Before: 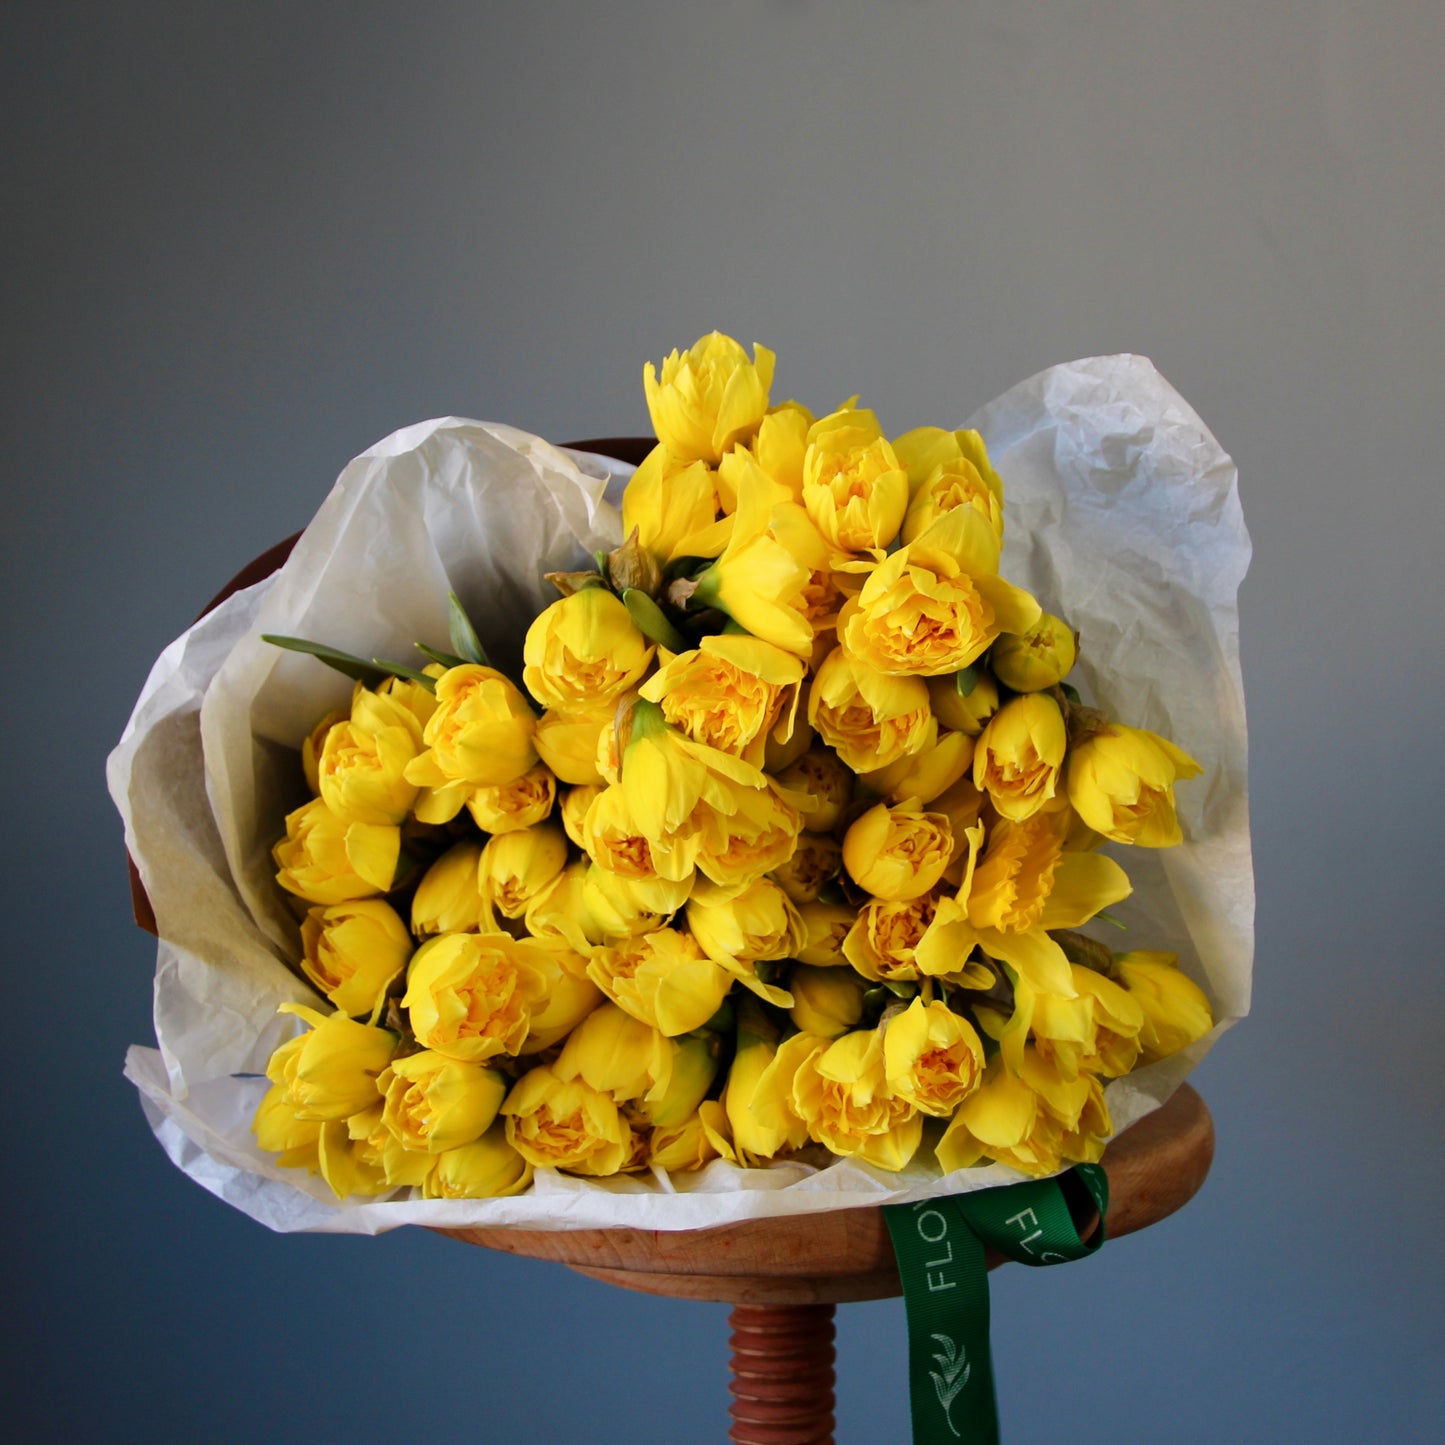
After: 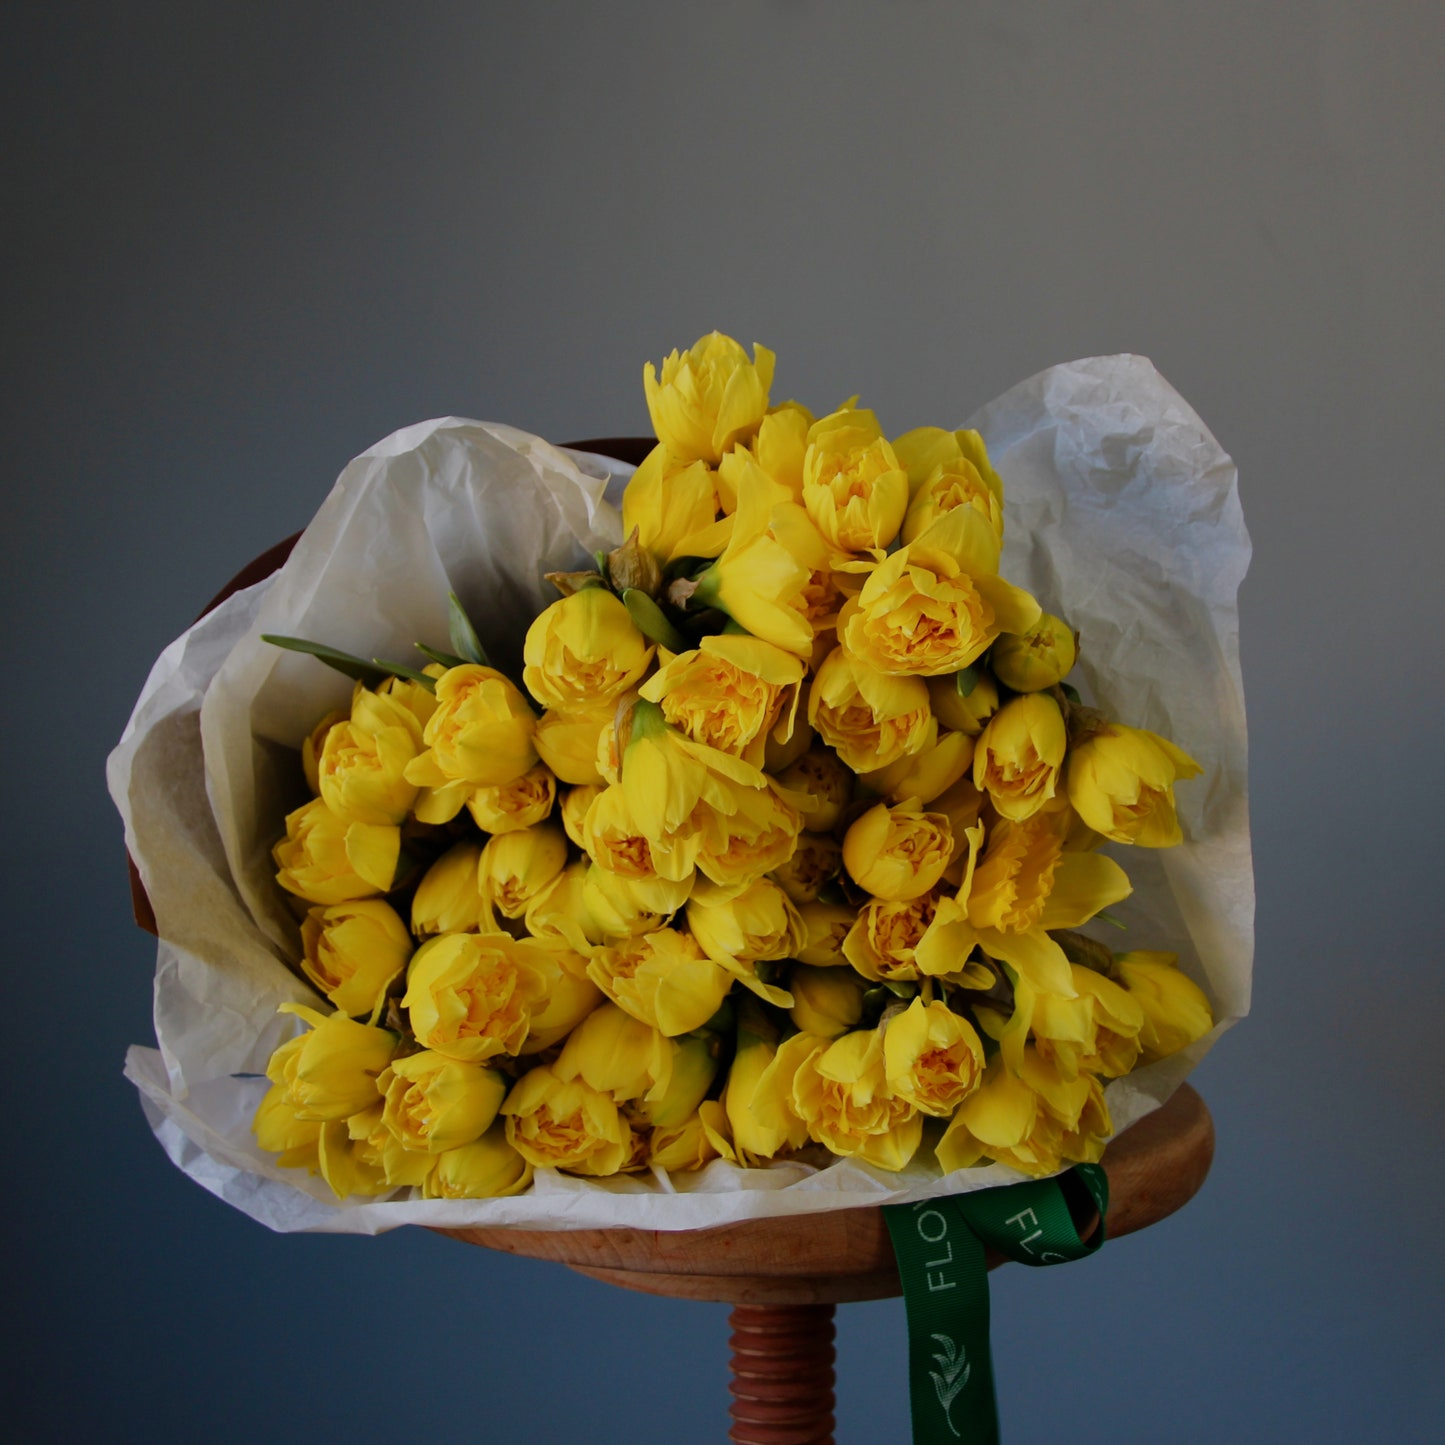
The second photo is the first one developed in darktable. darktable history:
exposure: black level correction 0, exposure -0.723 EV, compensate exposure bias true, compensate highlight preservation false
